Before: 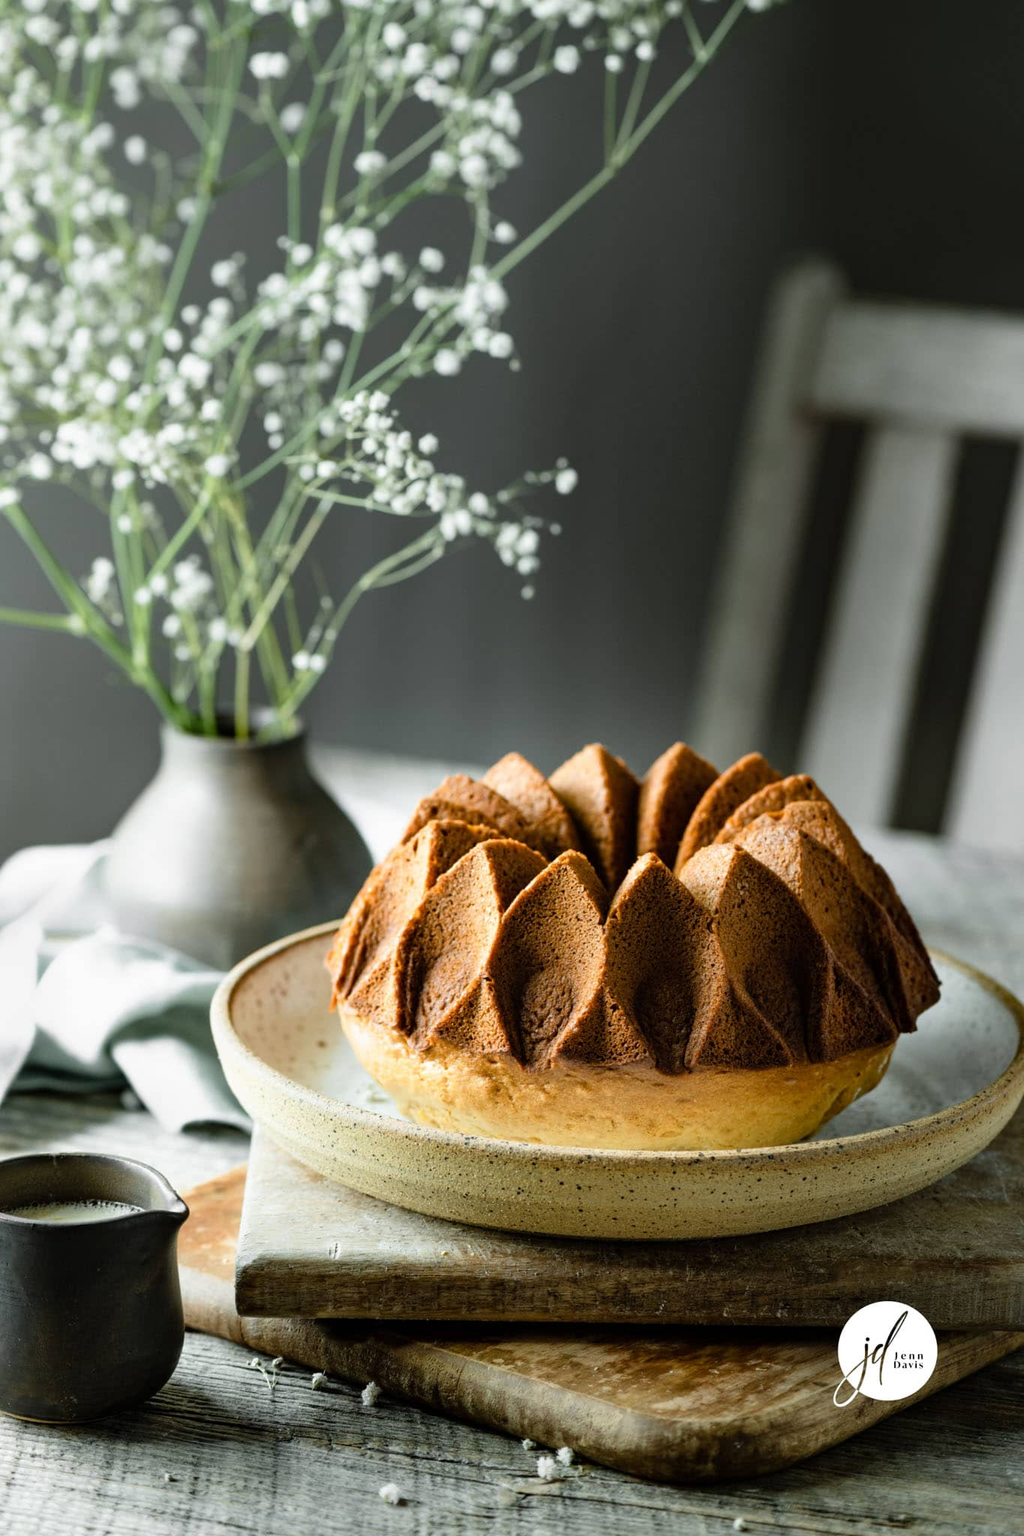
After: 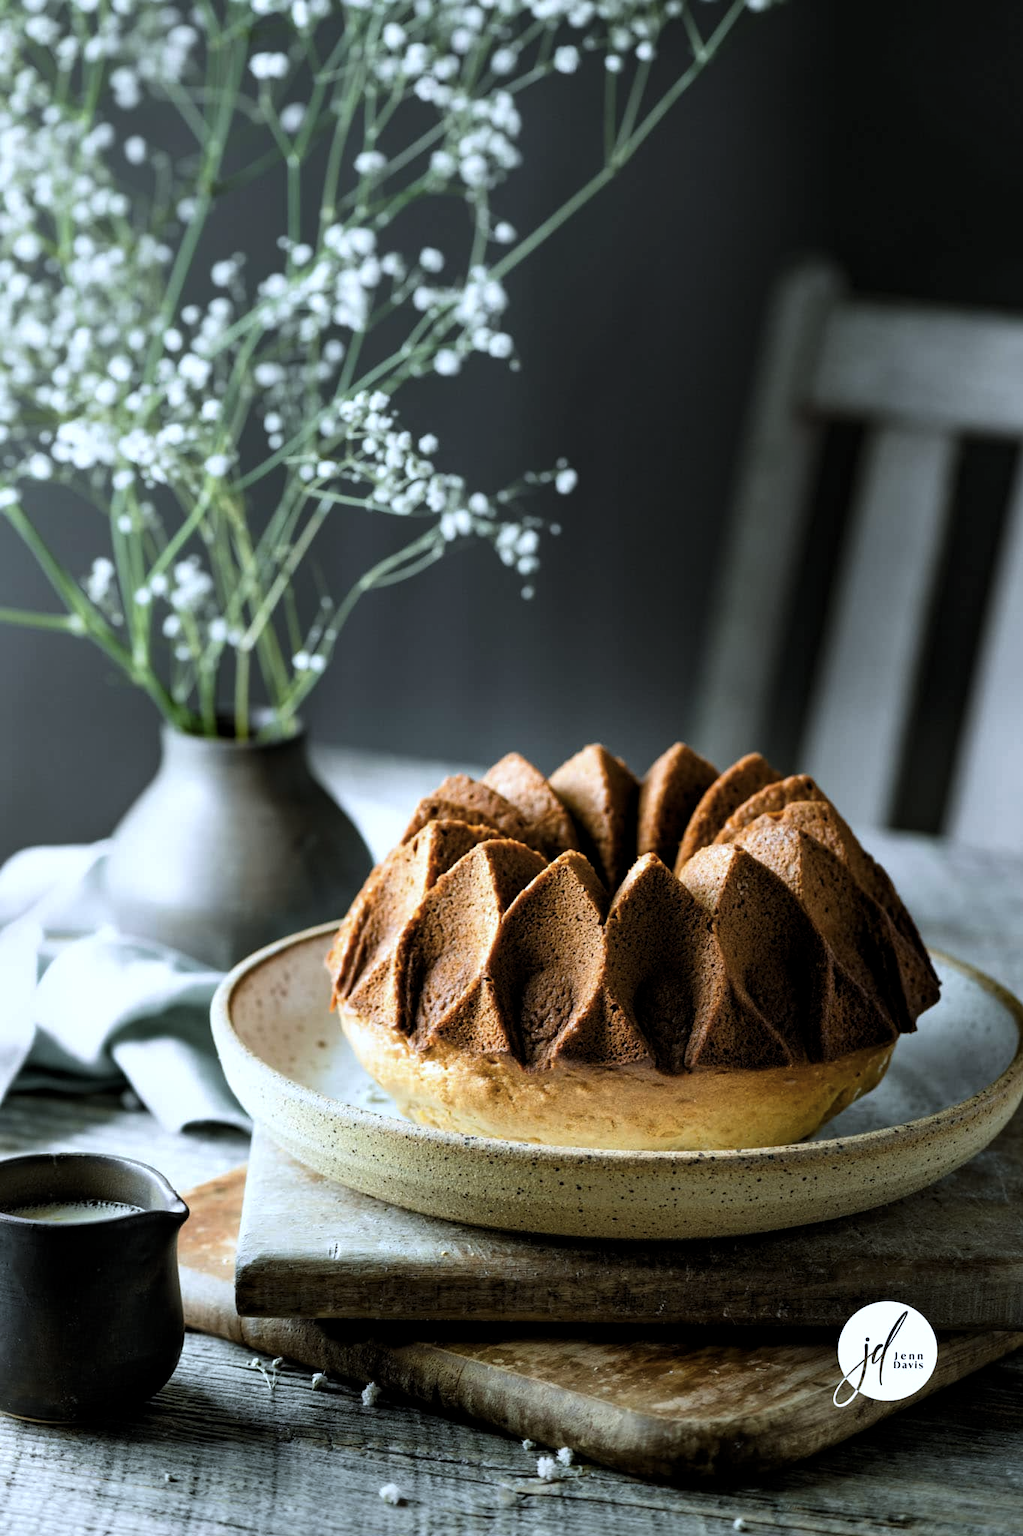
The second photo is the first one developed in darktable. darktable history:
color calibration: output R [1.003, 0.027, -0.041, 0], output G [-0.018, 1.043, -0.038, 0], output B [0.071, -0.086, 1.017, 0], x 0.37, y 0.382, temperature 4320.53 K
levels: levels [0.029, 0.545, 0.971]
